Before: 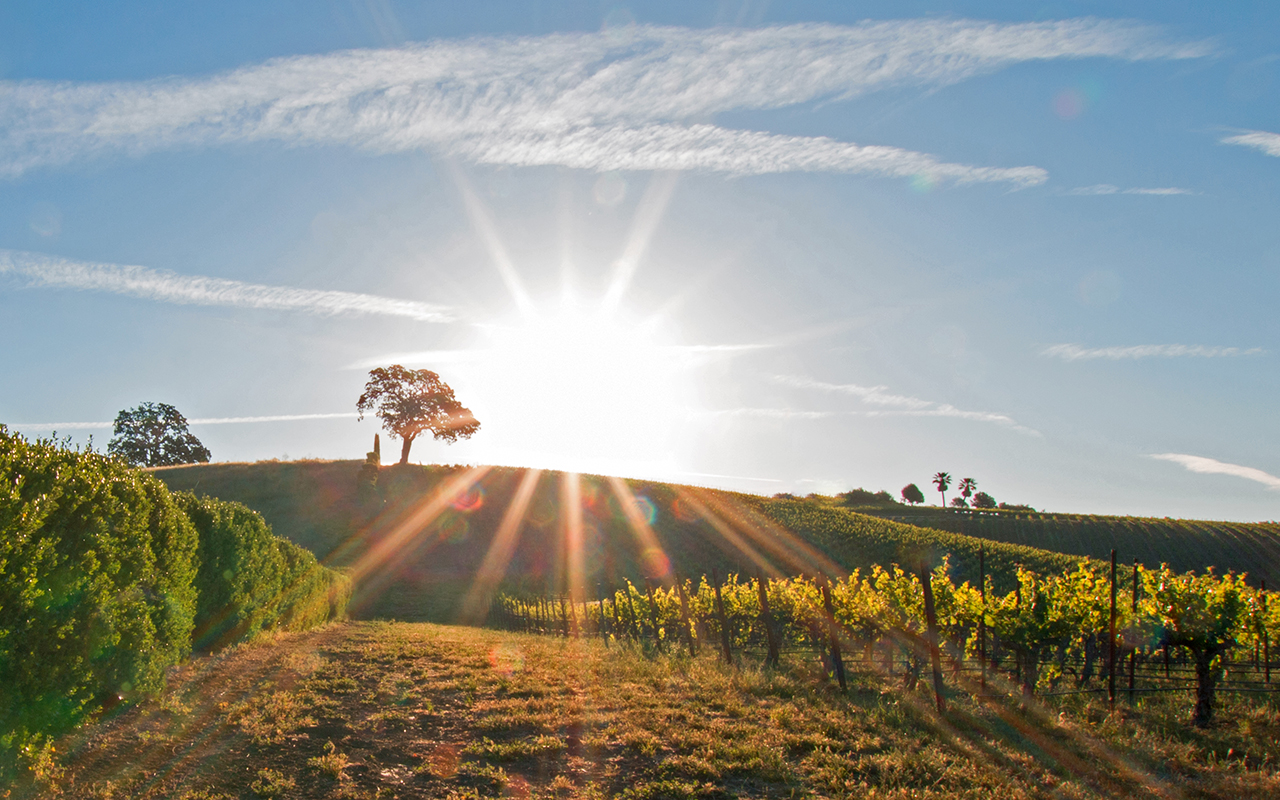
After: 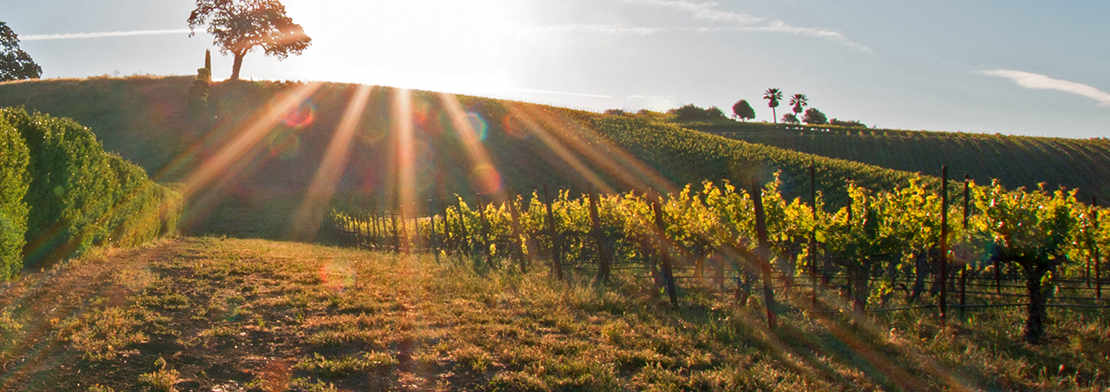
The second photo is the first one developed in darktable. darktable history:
crop and rotate: left 13.245%, top 48.046%, bottom 2.921%
